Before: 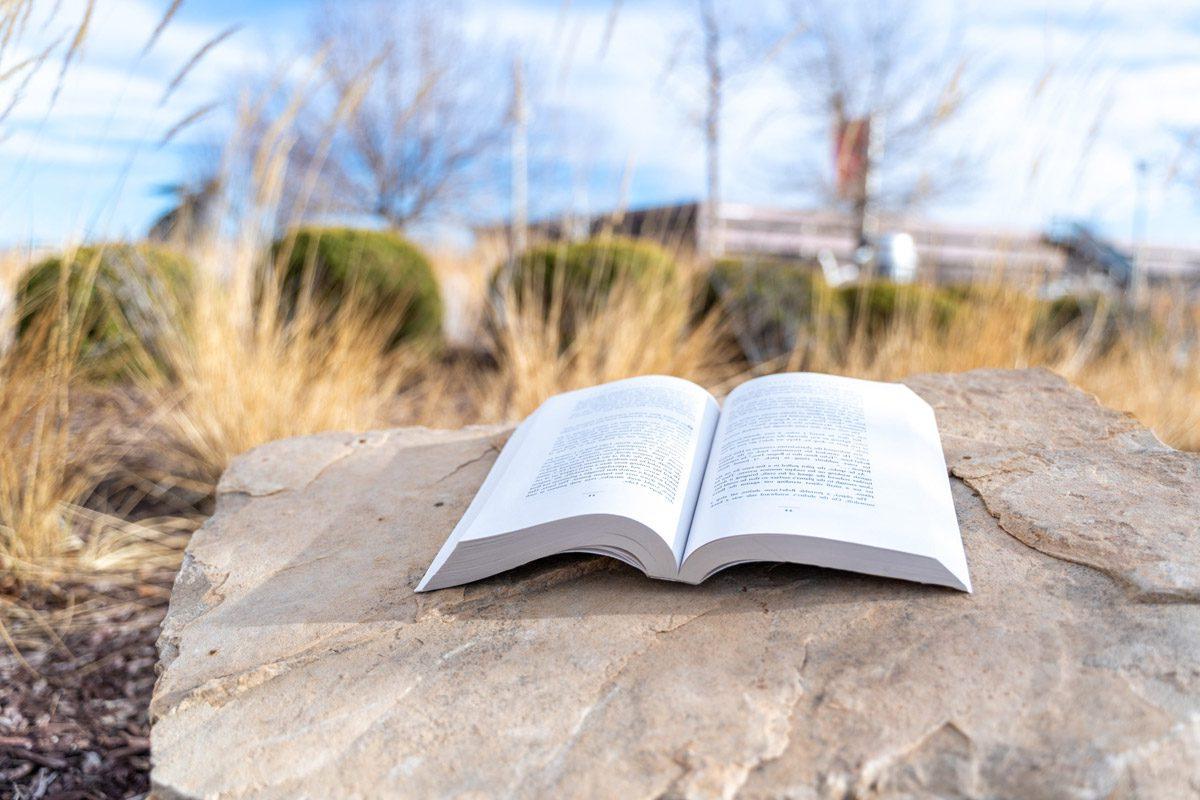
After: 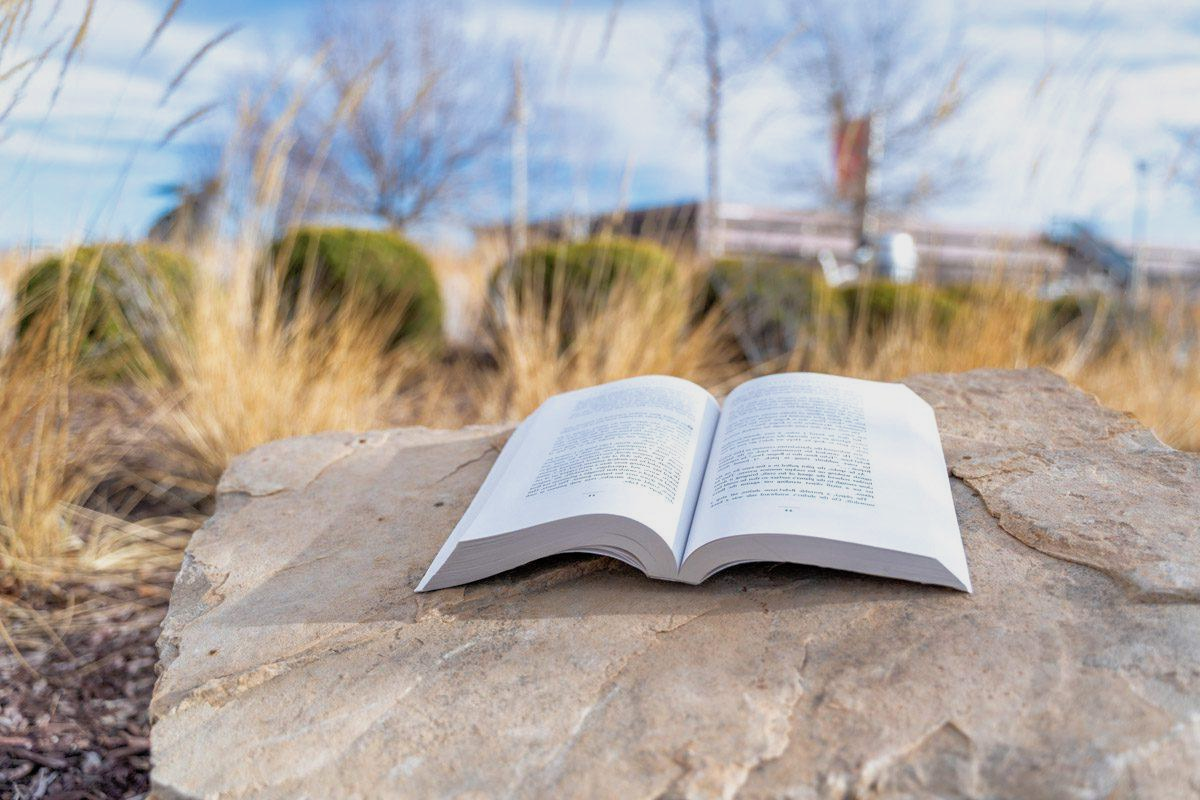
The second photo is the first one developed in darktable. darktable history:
filmic rgb: black relative exposure -9.5 EV, white relative exposure 3.02 EV, hardness 6.12
shadows and highlights: on, module defaults
